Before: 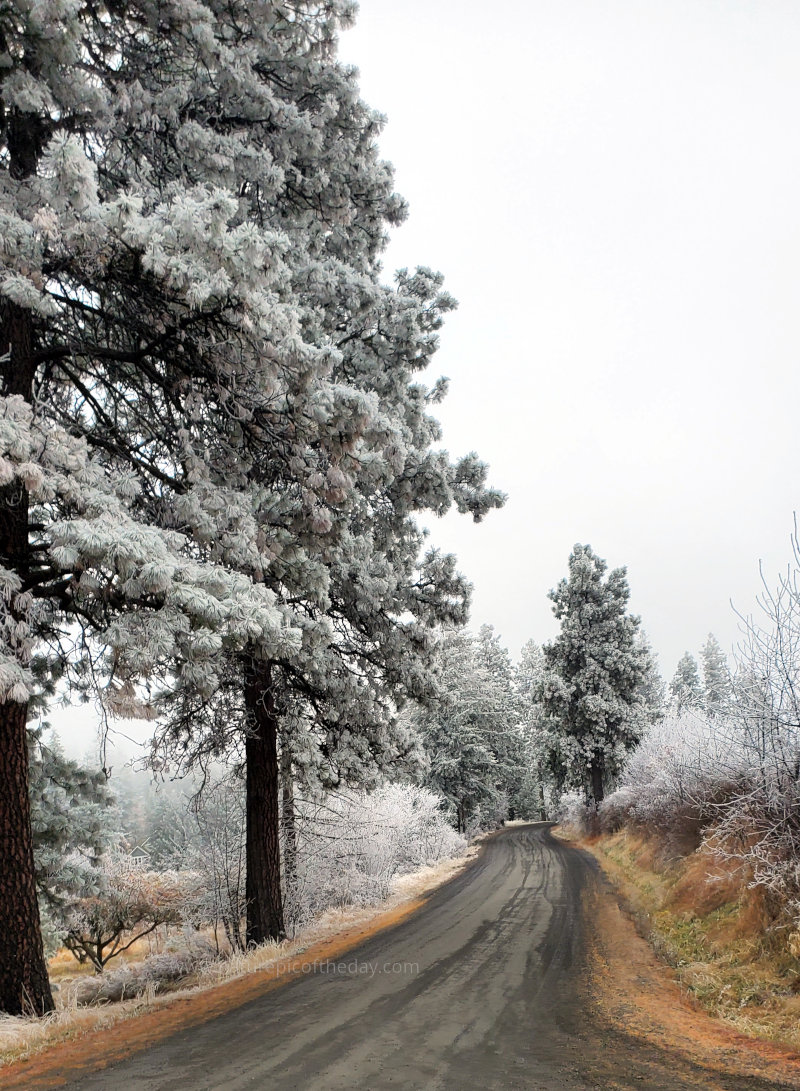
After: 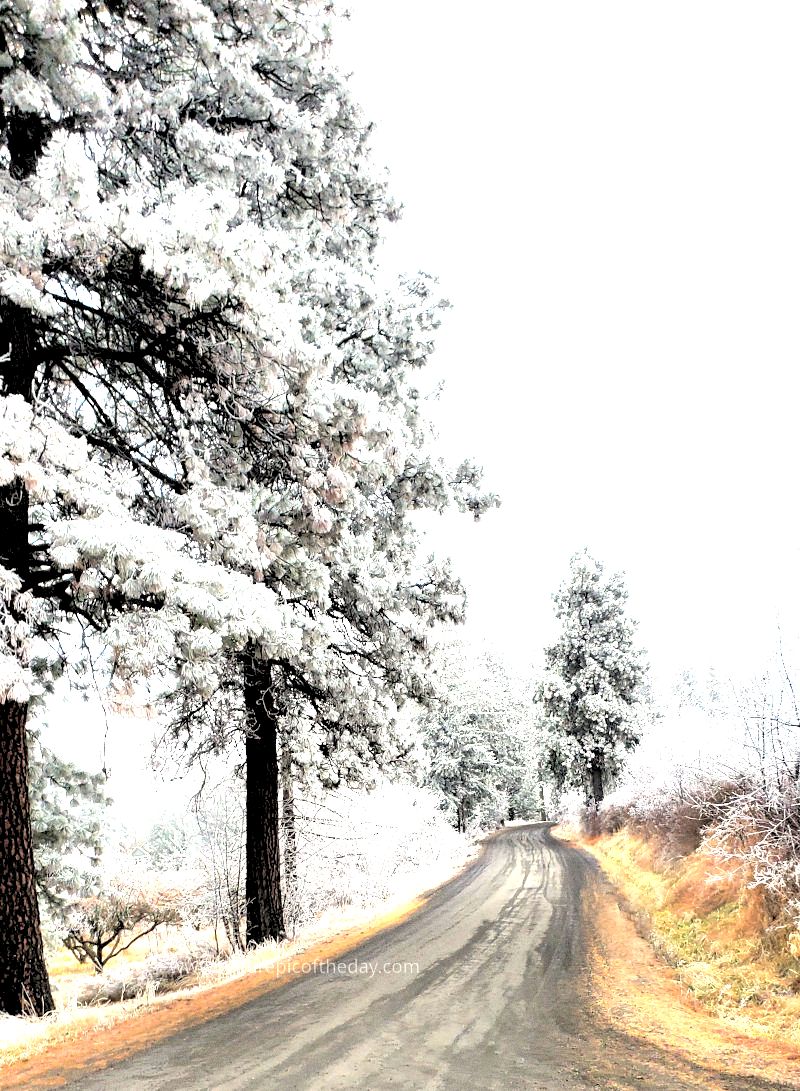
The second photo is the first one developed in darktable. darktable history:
exposure: black level correction 0, exposure 1.741 EV, compensate exposure bias true, compensate highlight preservation false
grain: on, module defaults
rgb levels: levels [[0.029, 0.461, 0.922], [0, 0.5, 1], [0, 0.5, 1]]
